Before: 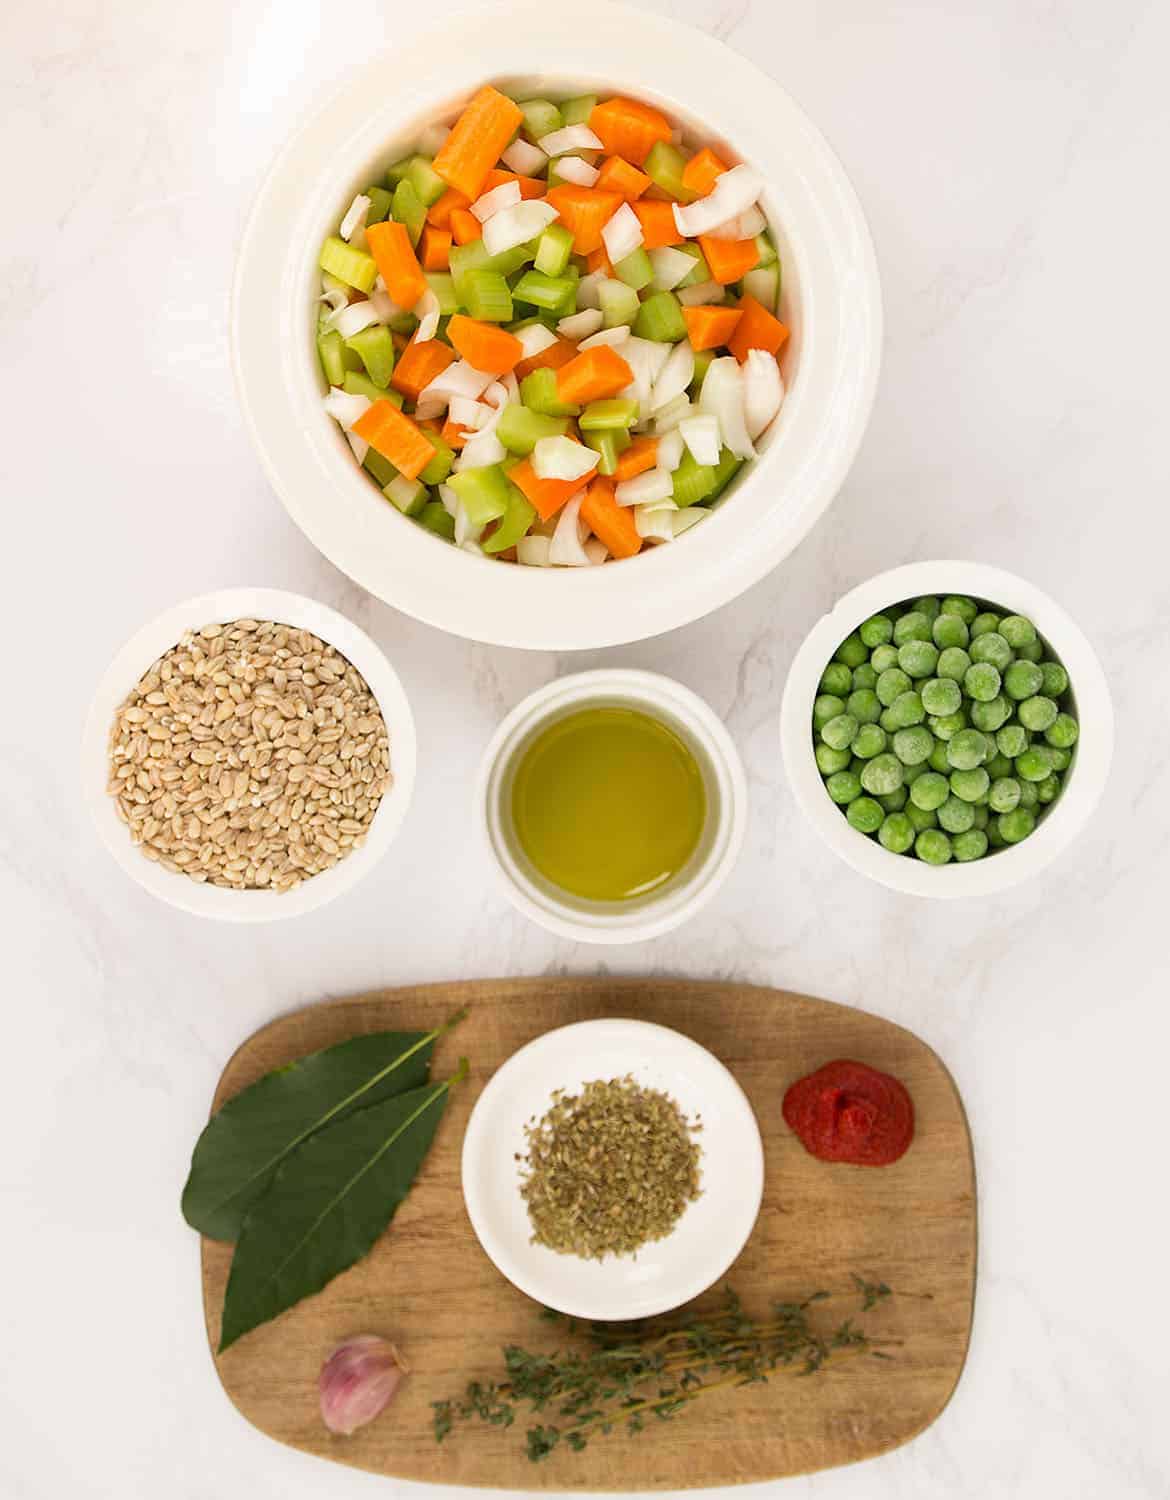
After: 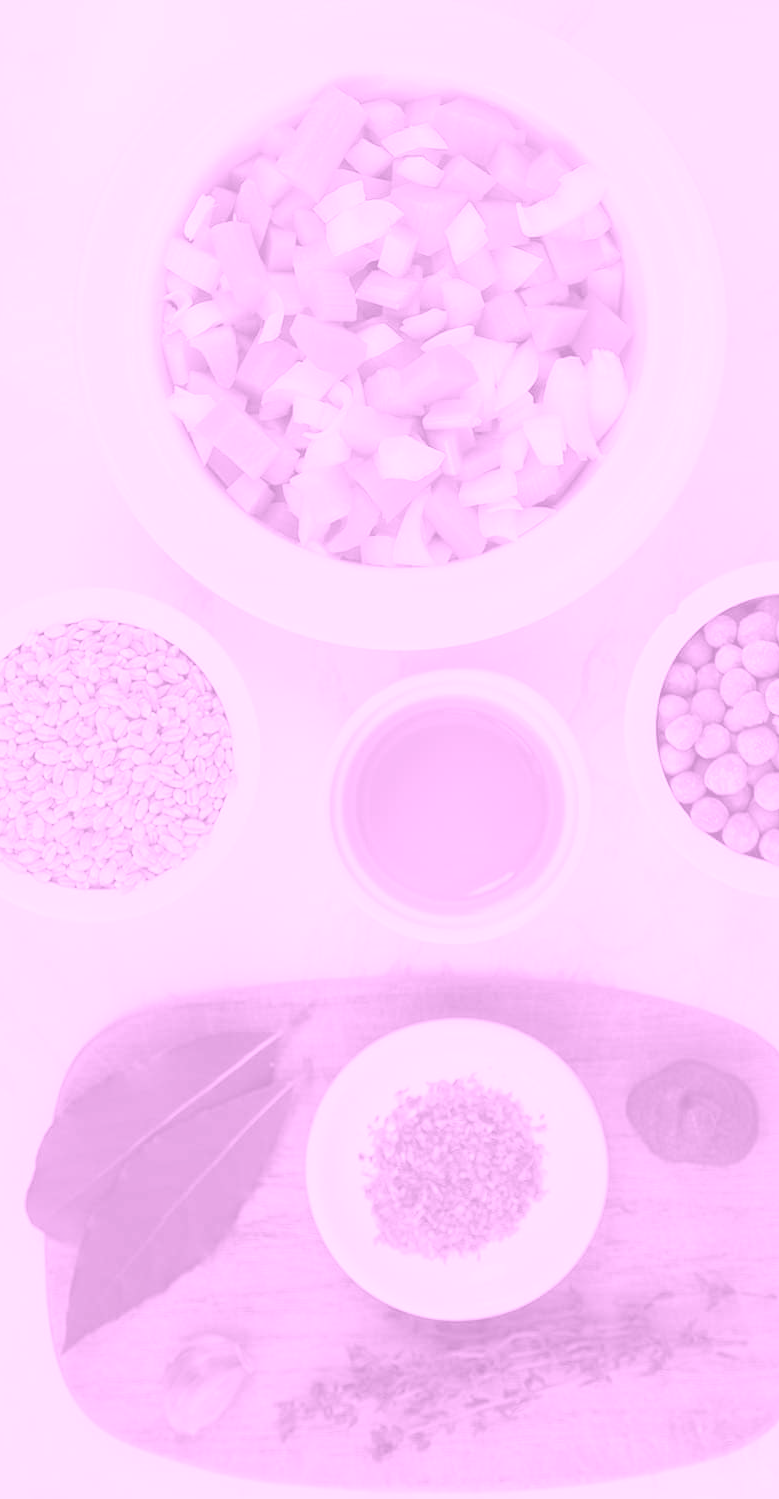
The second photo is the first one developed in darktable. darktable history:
crop and rotate: left 13.409%, right 19.924%
local contrast: highlights 100%, shadows 100%, detail 120%, midtone range 0.2
colorize: hue 331.2°, saturation 75%, source mix 30.28%, lightness 70.52%, version 1
